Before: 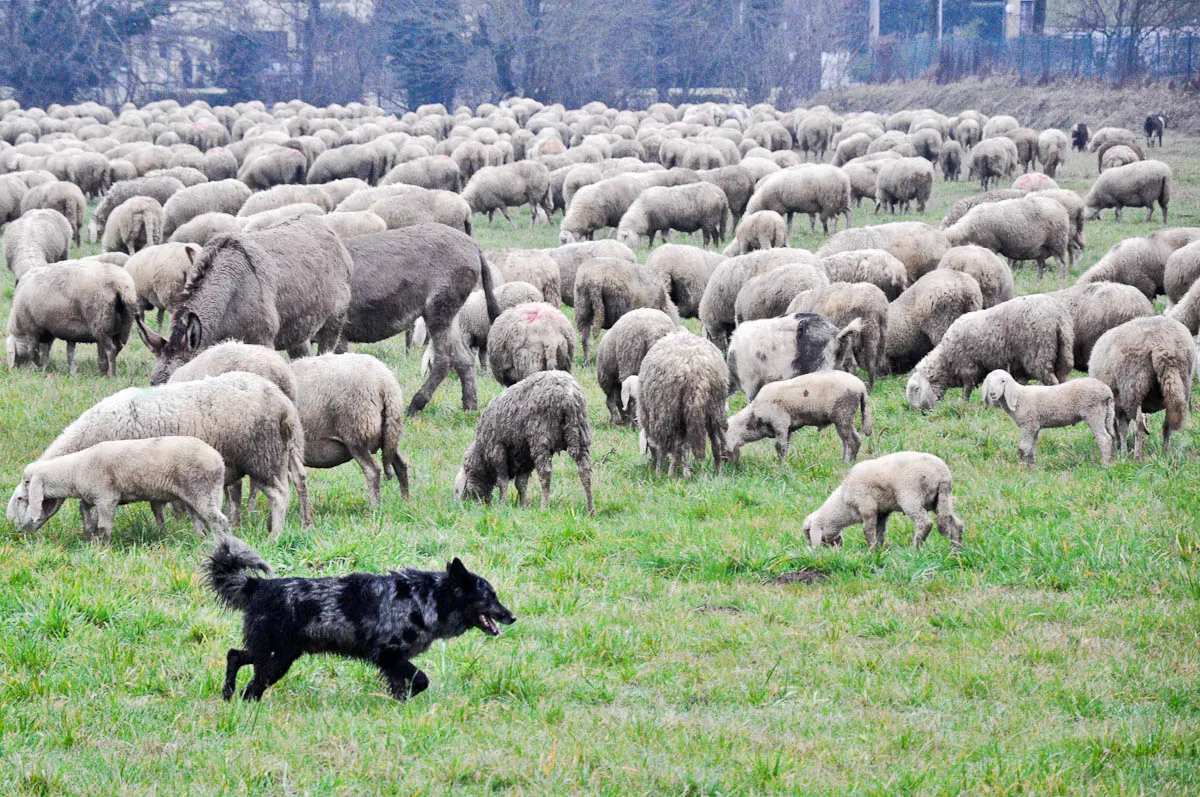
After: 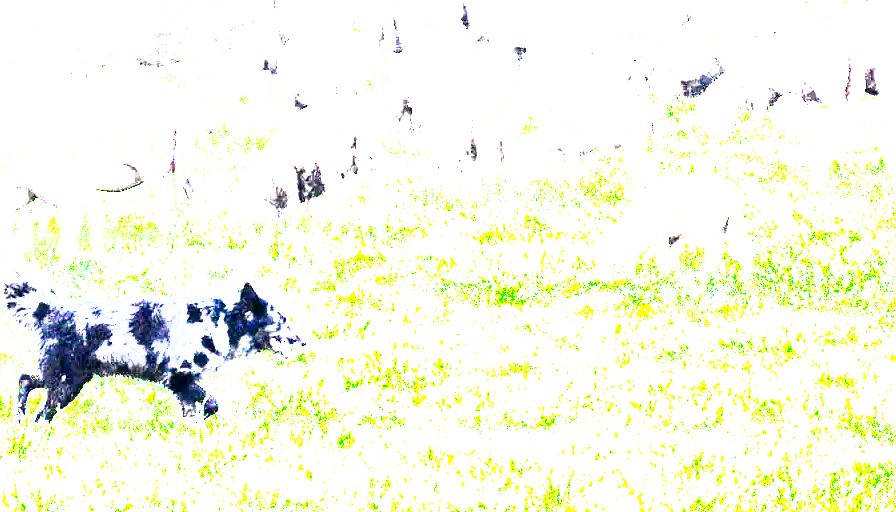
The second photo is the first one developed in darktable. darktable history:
contrast brightness saturation: contrast 0.069, brightness -0.132, saturation 0.063
crop and rotate: left 17.42%, top 34.701%, right 7.834%, bottom 1.037%
shadows and highlights: highlights 70.34, soften with gaussian
velvia: on, module defaults
exposure: exposure 2.02 EV, compensate highlight preservation false
